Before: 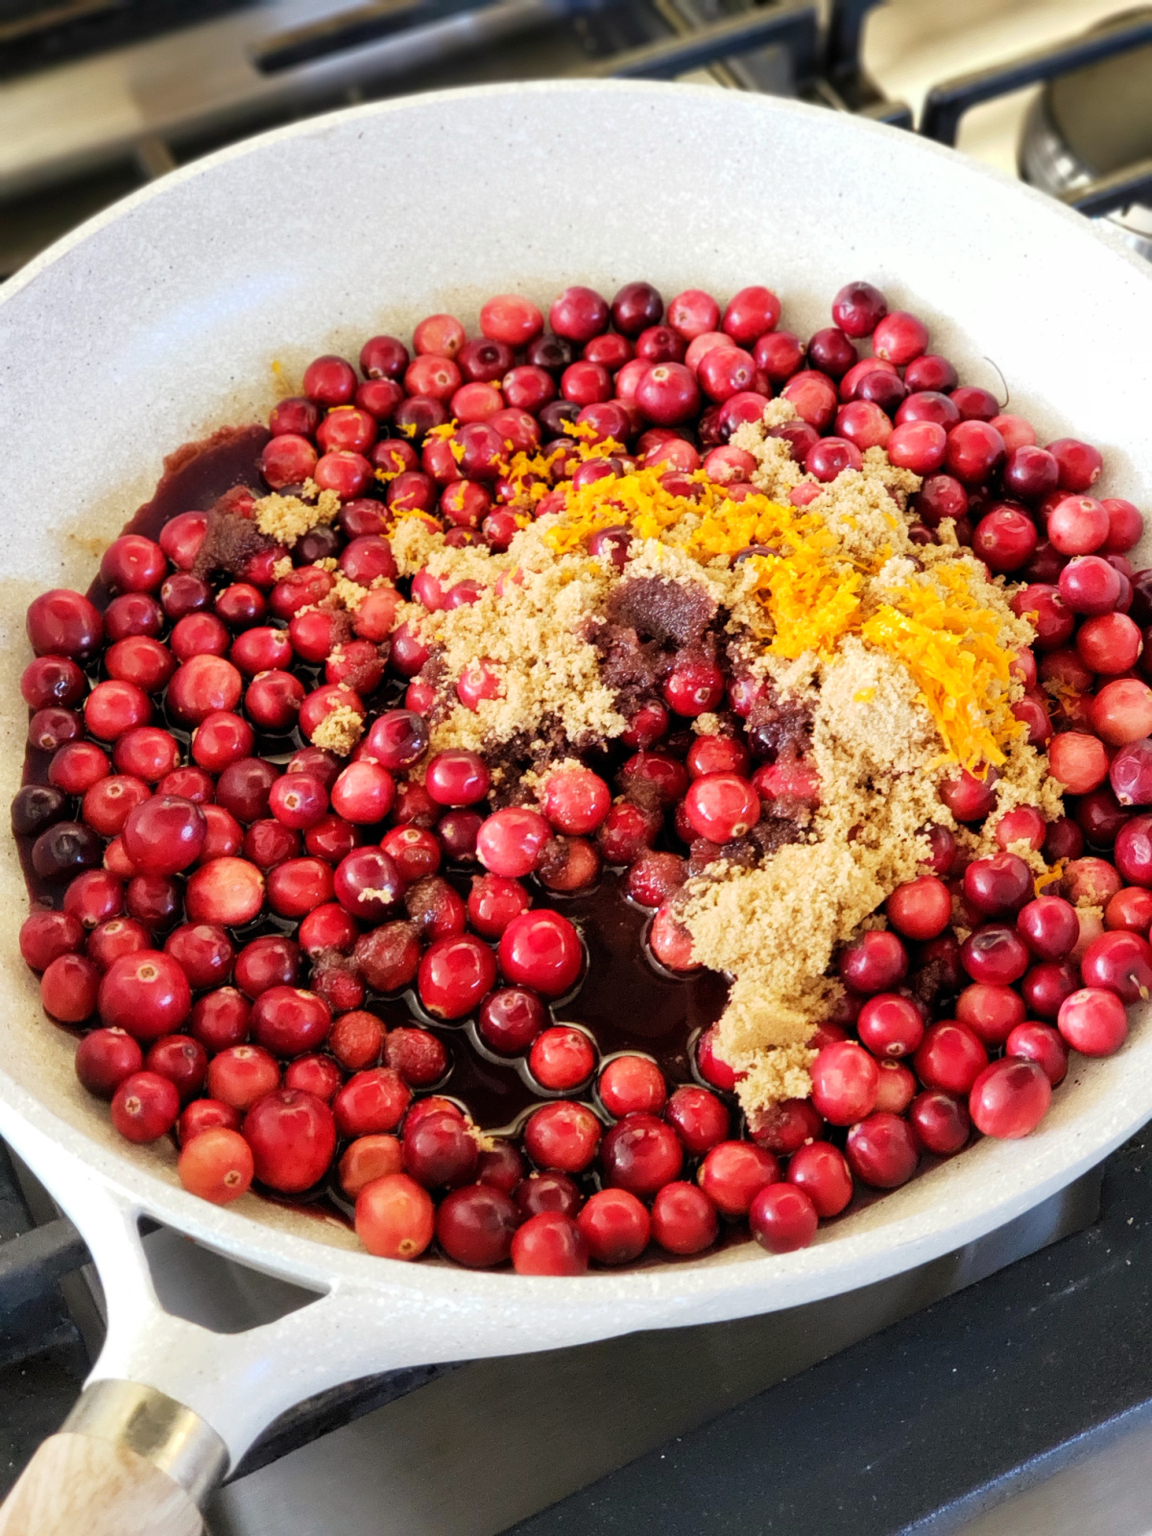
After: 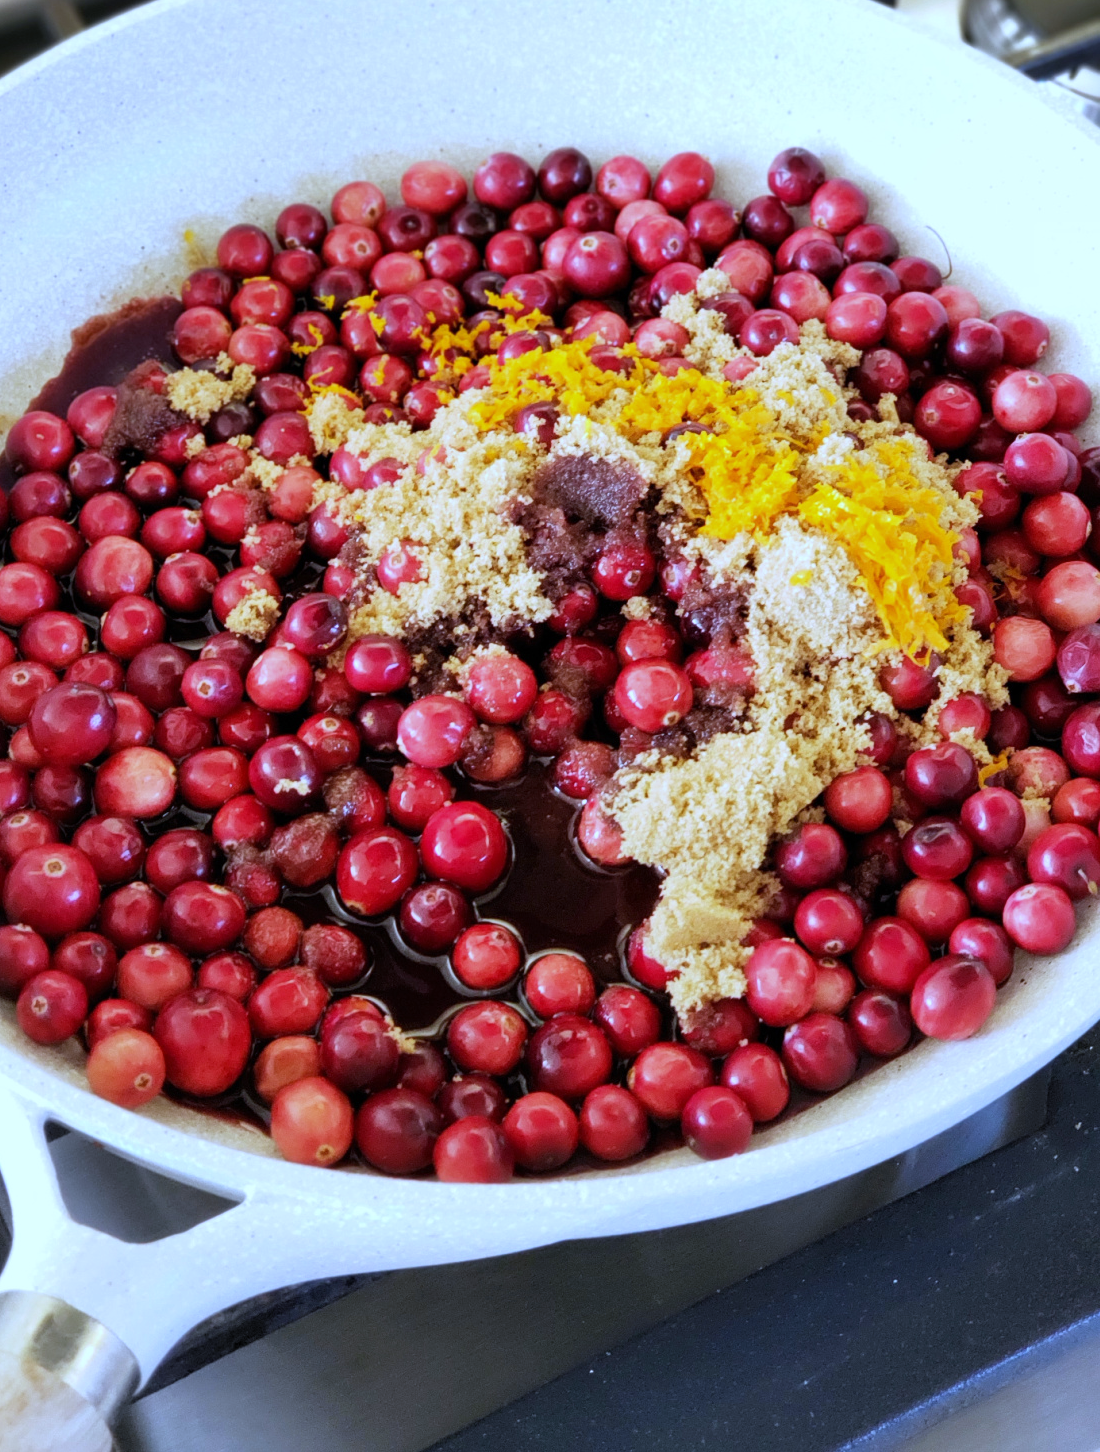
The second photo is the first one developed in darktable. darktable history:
crop and rotate: left 8.262%, top 9.226%
white balance: red 0.871, blue 1.249
